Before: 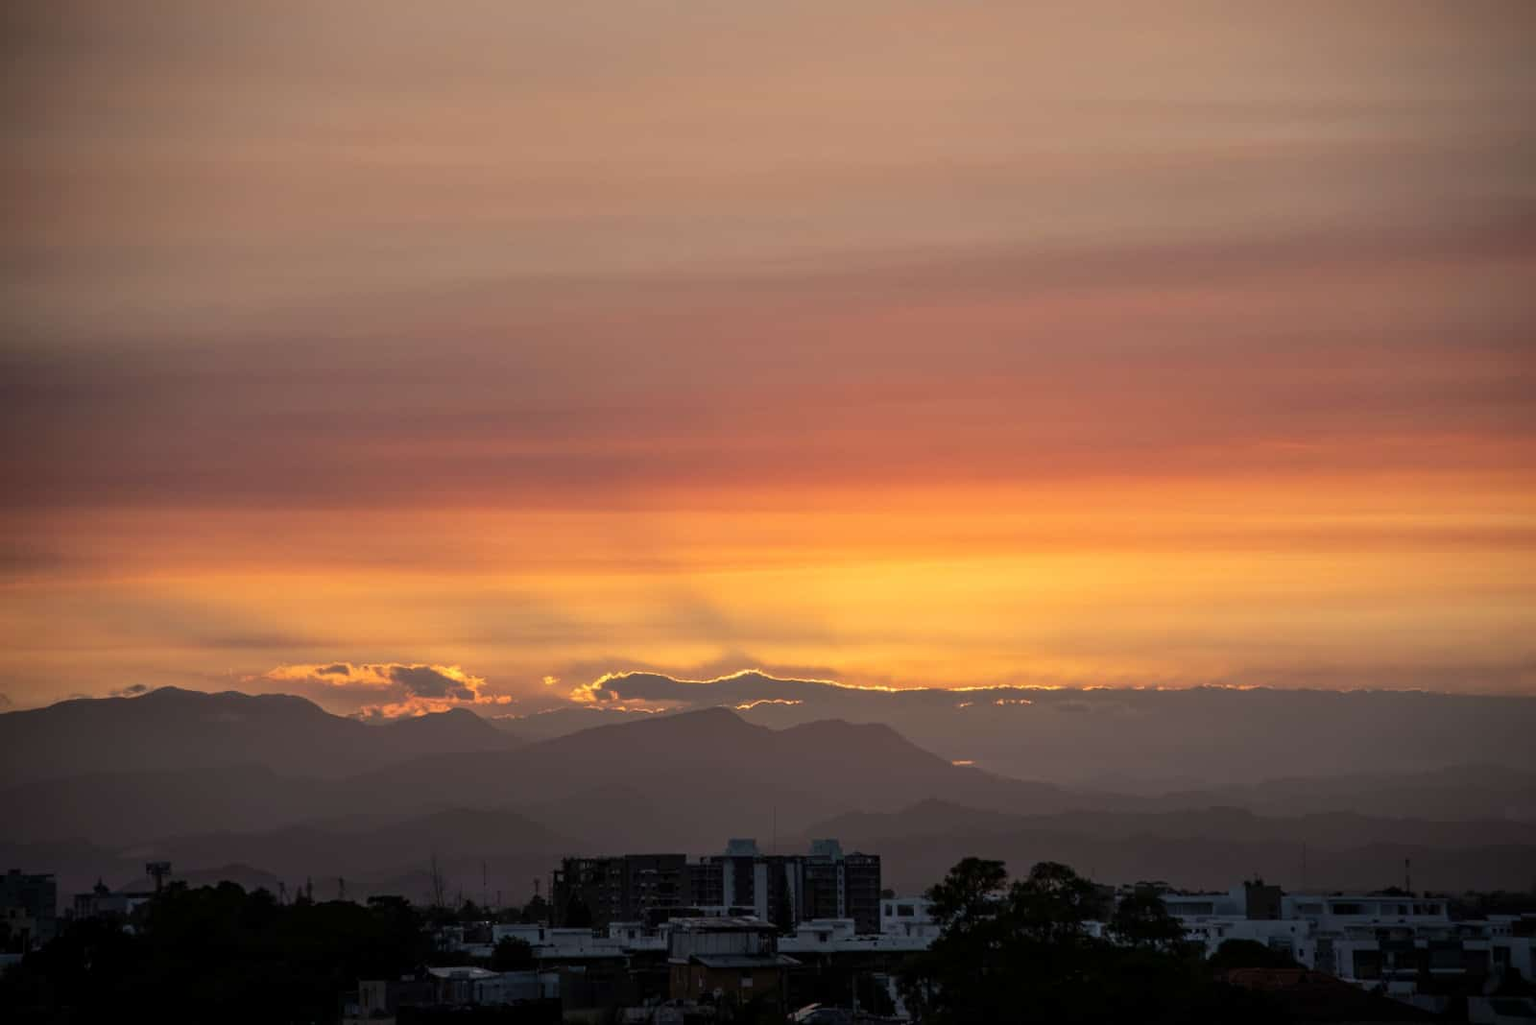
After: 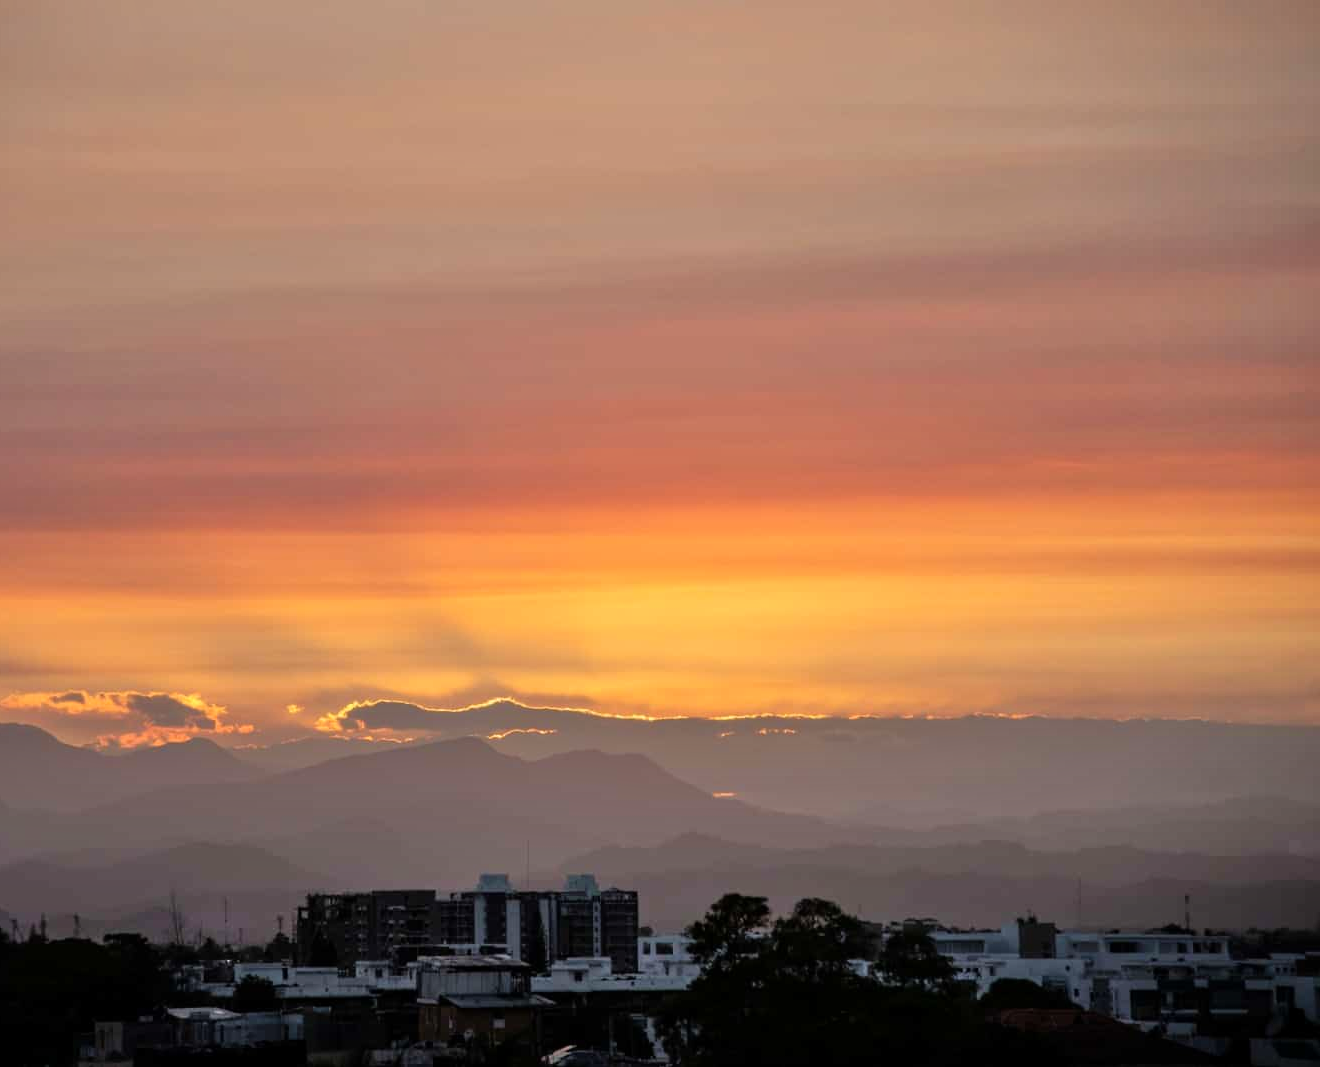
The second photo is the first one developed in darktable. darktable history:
tone equalizer: -7 EV 0.155 EV, -6 EV 0.582 EV, -5 EV 1.16 EV, -4 EV 1.36 EV, -3 EV 1.15 EV, -2 EV 0.6 EV, -1 EV 0.16 EV
crop: left 17.483%, bottom 0.025%
